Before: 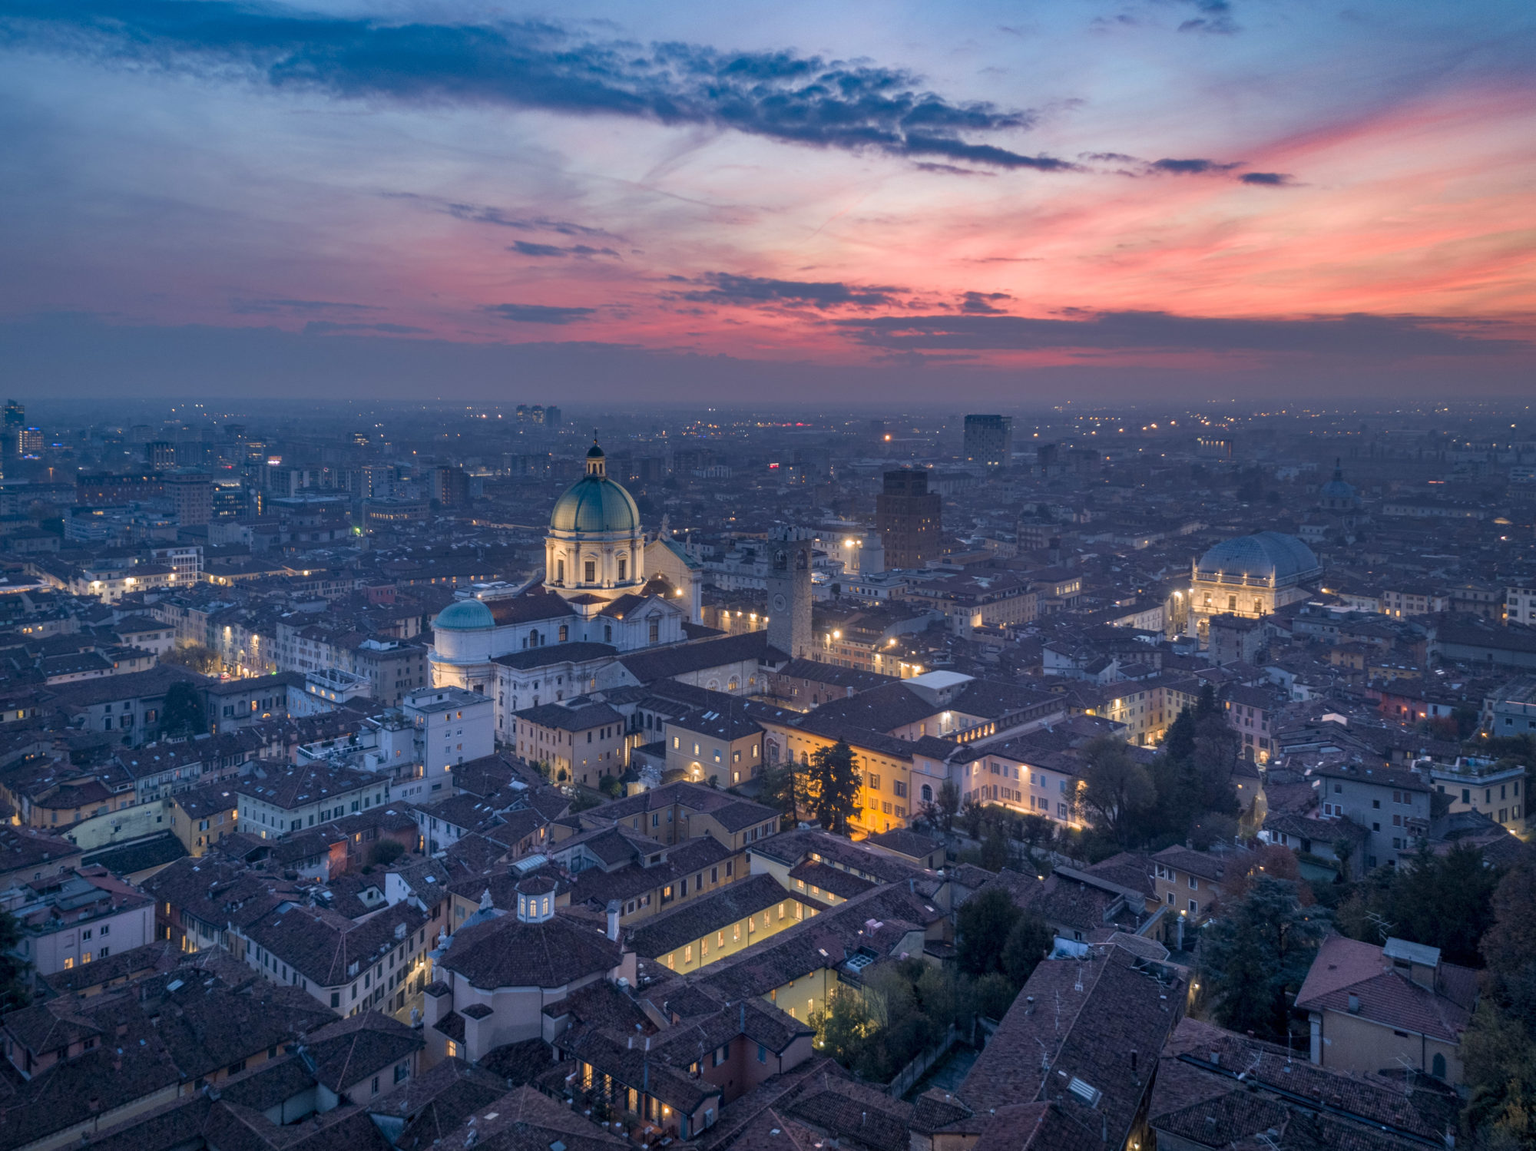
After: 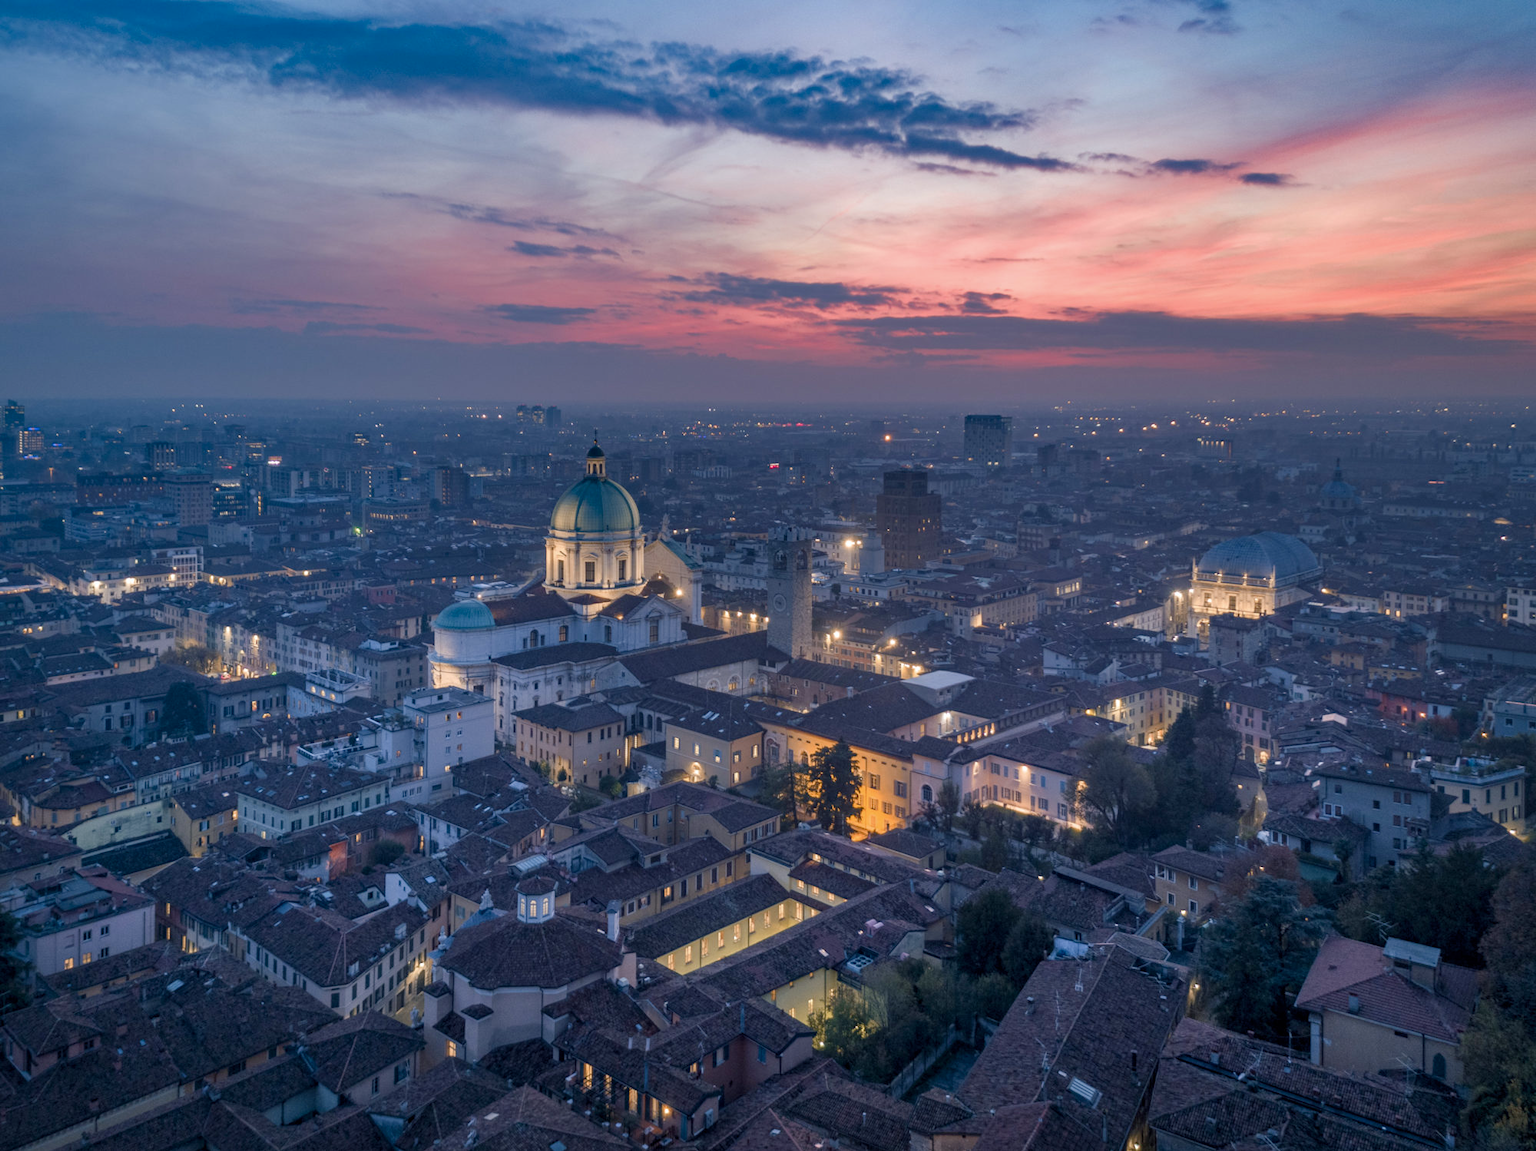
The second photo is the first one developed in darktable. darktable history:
color balance rgb: shadows lift › chroma 2.049%, shadows lift › hue 186.34°, power › chroma 0.306%, power › hue 23.15°, linear chroma grading › global chroma -15.793%, perceptual saturation grading › global saturation 20%, perceptual saturation grading › highlights -25.194%, perceptual saturation grading › shadows 25.764%
